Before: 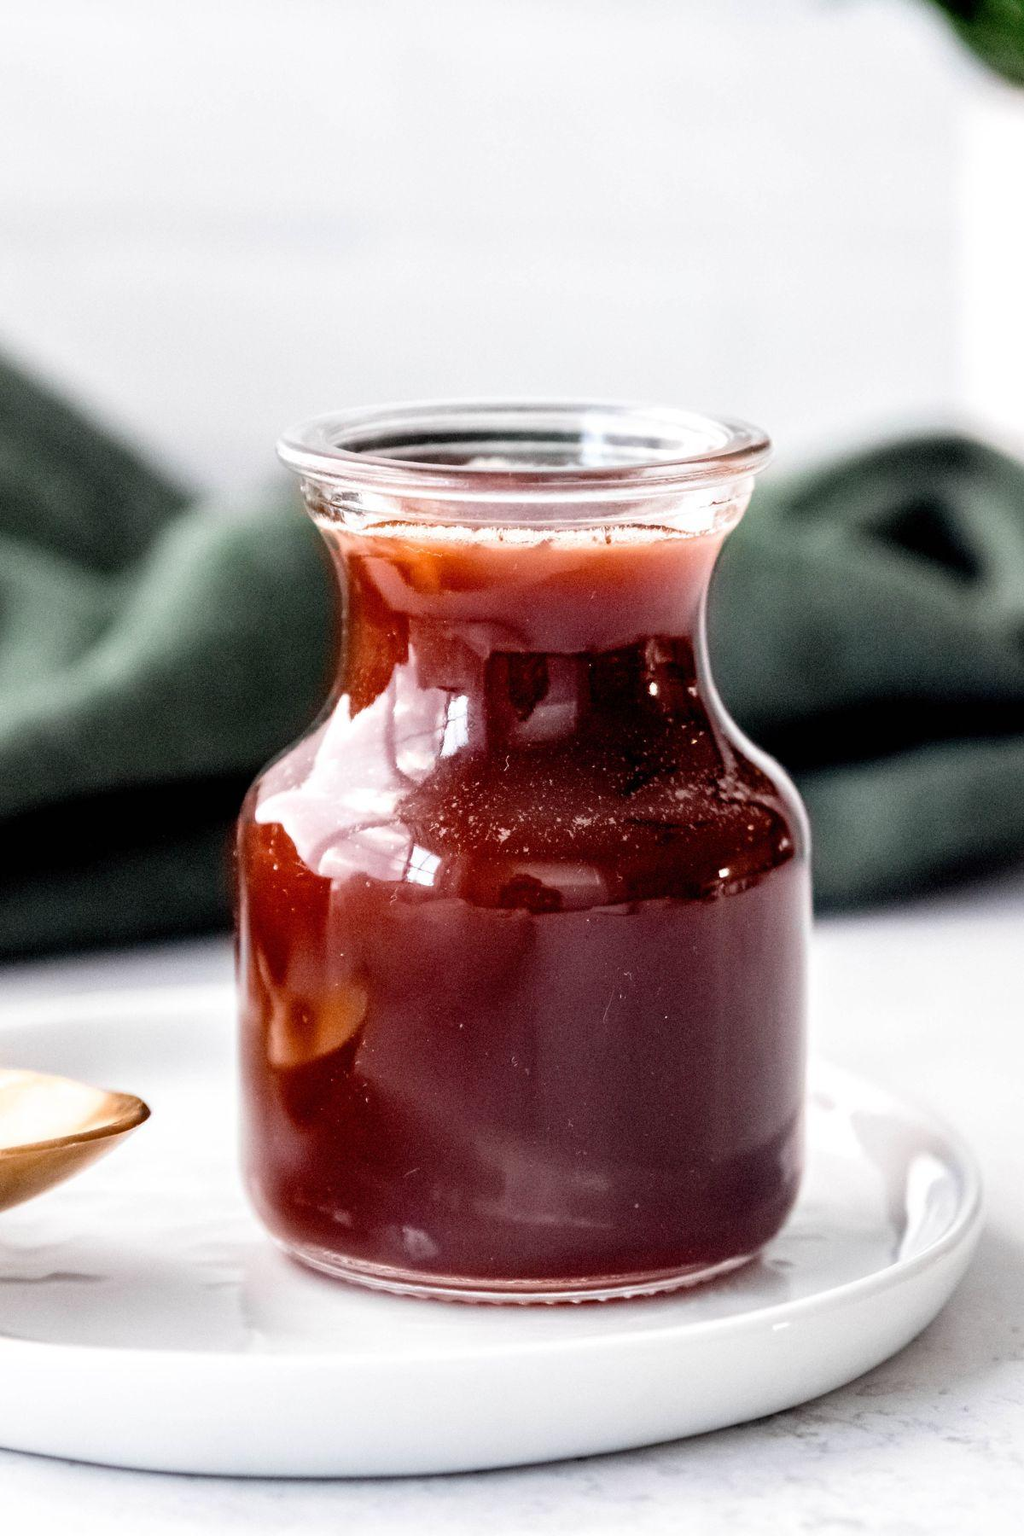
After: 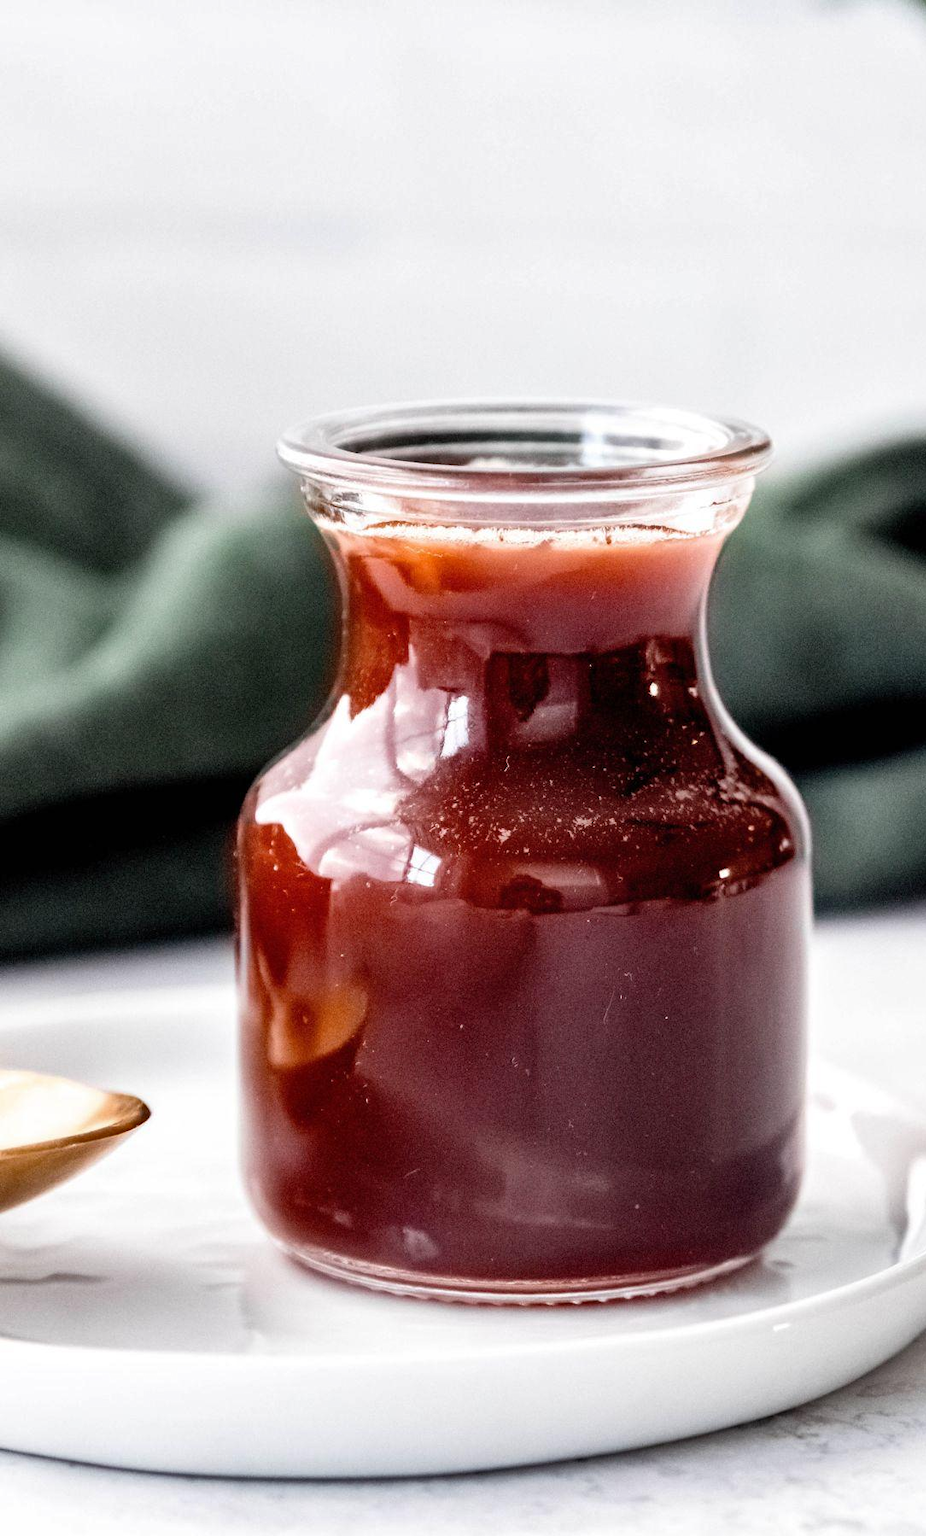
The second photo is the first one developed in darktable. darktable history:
crop: right 9.522%, bottom 0.04%
shadows and highlights: shadows 29.79, highlights -30.34, low approximation 0.01, soften with gaussian
